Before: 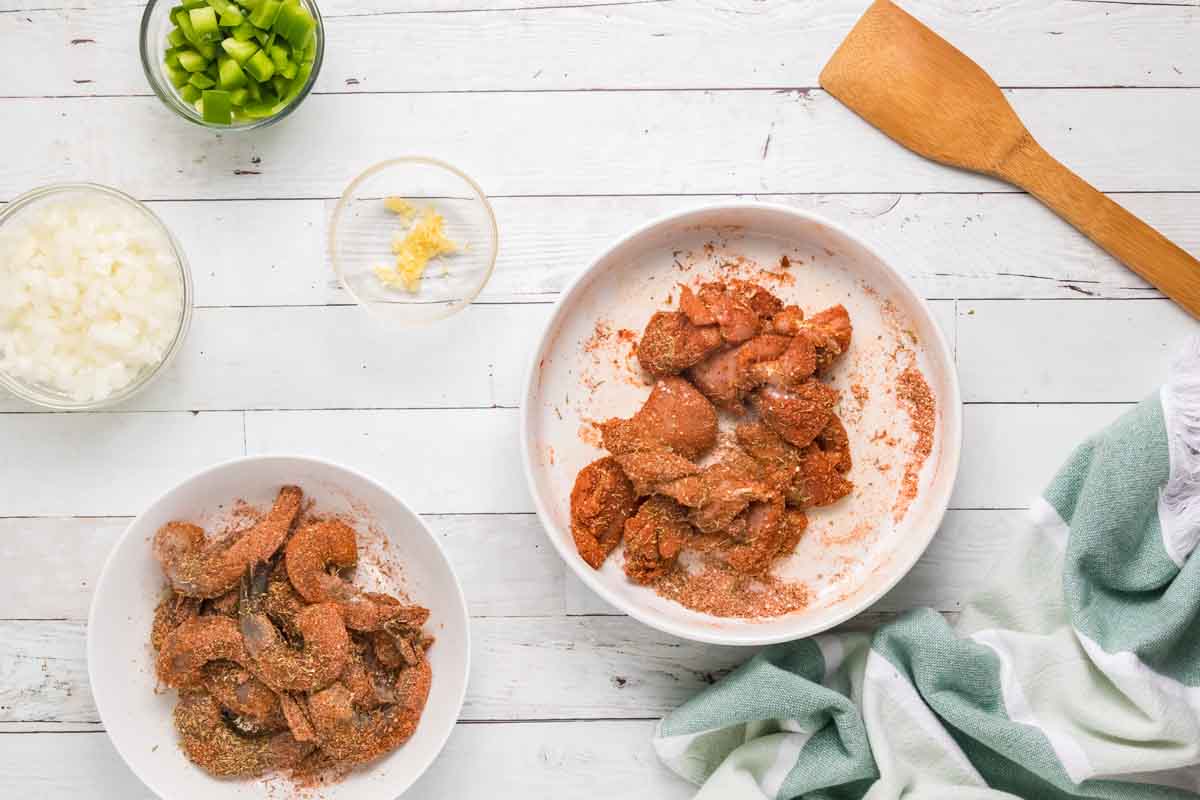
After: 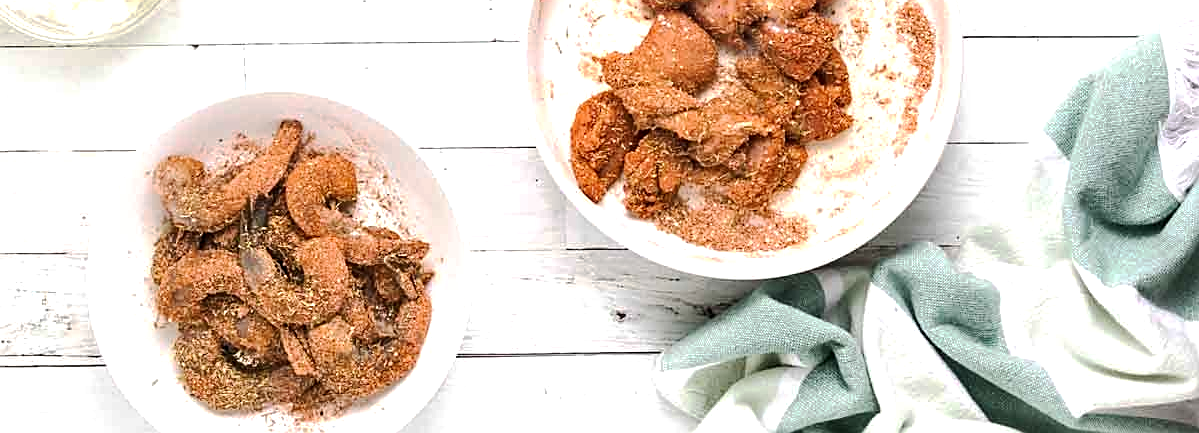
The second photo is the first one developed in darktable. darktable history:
crop and rotate: top 45.786%, right 0.031%
base curve: curves: ch0 [(0, 0) (0.235, 0.266) (0.503, 0.496) (0.786, 0.72) (1, 1)], preserve colors none
sharpen: amount 0.499
tone equalizer: -8 EV -0.73 EV, -7 EV -0.723 EV, -6 EV -0.601 EV, -5 EV -0.38 EV, -3 EV 0.401 EV, -2 EV 0.6 EV, -1 EV 0.69 EV, +0 EV 0.771 EV, edges refinement/feathering 500, mask exposure compensation -1.57 EV, preserve details no
